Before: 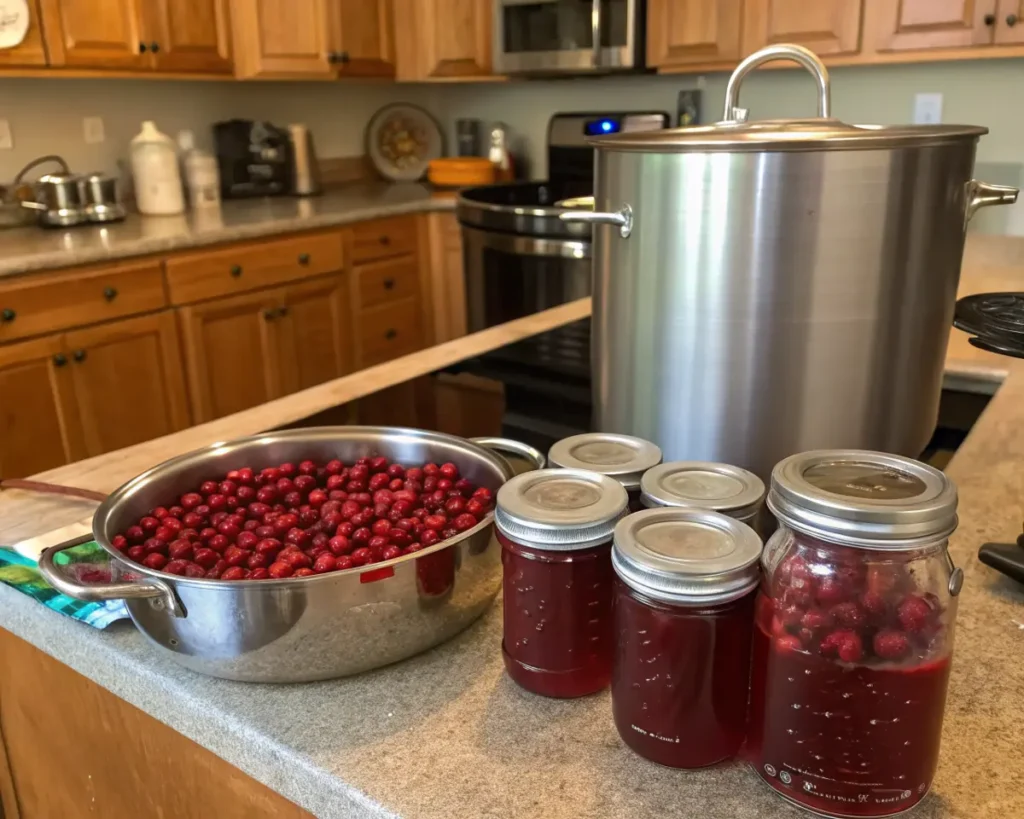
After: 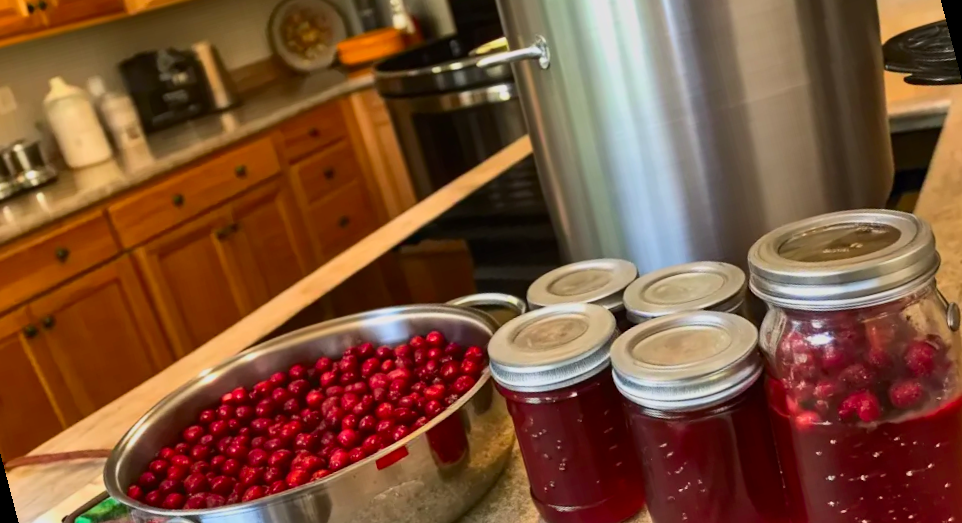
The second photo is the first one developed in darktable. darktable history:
shadows and highlights: shadows 80.73, white point adjustment -9.07, highlights -61.46, soften with gaussian
rotate and perspective: rotation -14.8°, crop left 0.1, crop right 0.903, crop top 0.25, crop bottom 0.748
contrast brightness saturation: contrast 0.23, brightness 0.1, saturation 0.29
